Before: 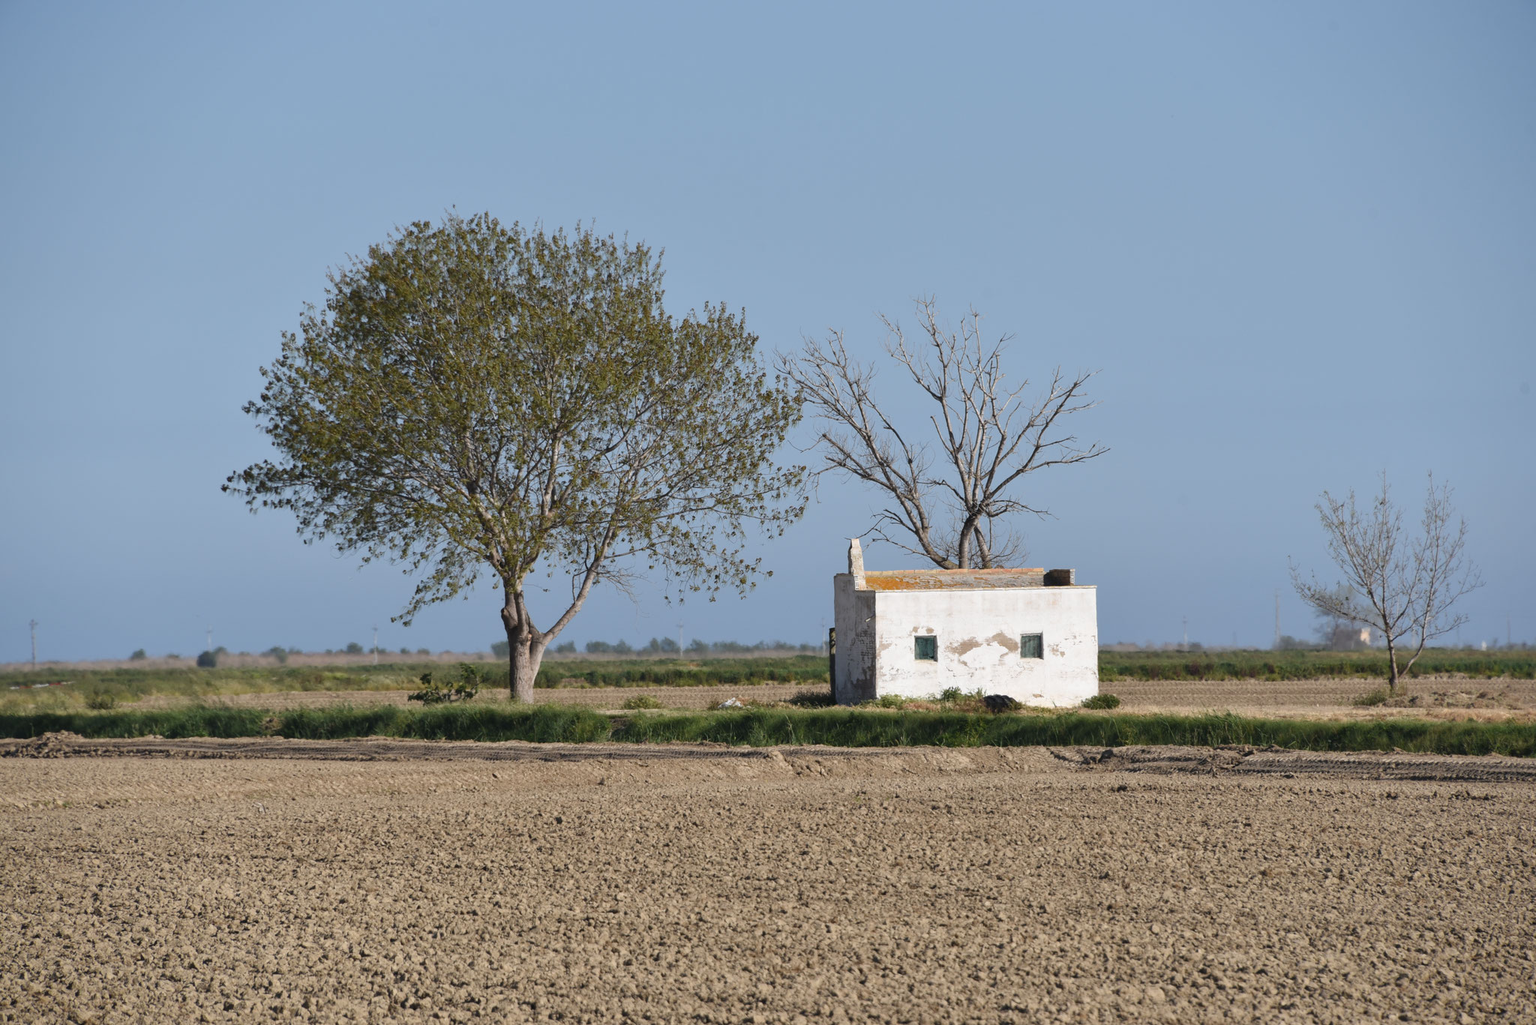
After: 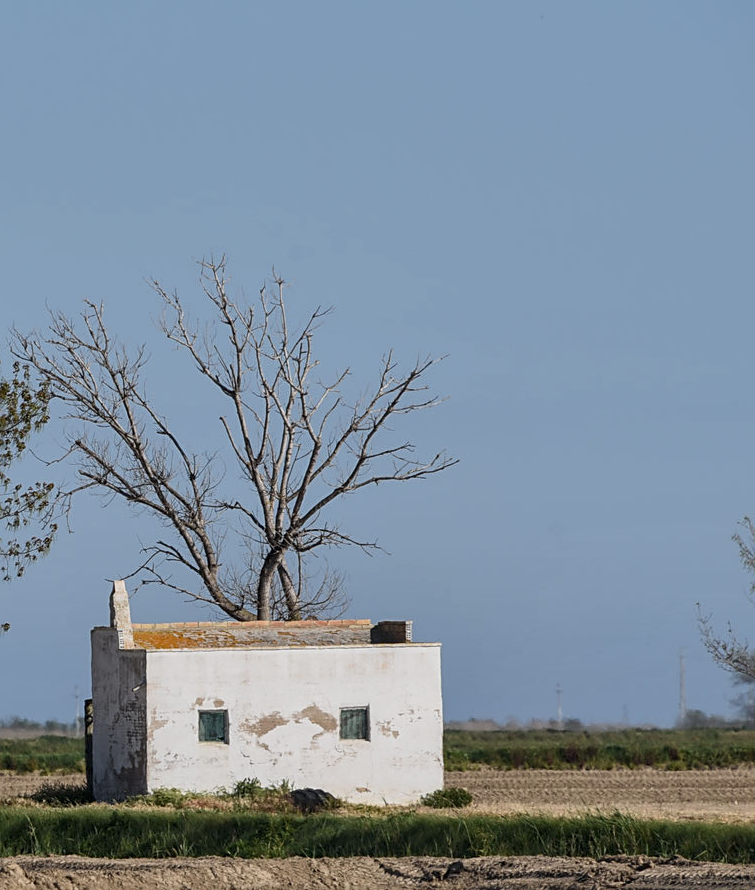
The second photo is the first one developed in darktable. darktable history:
local contrast: on, module defaults
crop and rotate: left 49.893%, top 10.144%, right 13.207%, bottom 24.748%
exposure: exposure -0.393 EV, compensate exposure bias true, compensate highlight preservation false
shadows and highlights: shadows 25.52, white point adjustment -3.12, highlights -29.84
sharpen: on, module defaults
tone curve: curves: ch0 [(0.016, 0.023) (0.248, 0.252) (0.732, 0.797) (1, 1)], color space Lab, linked channels
